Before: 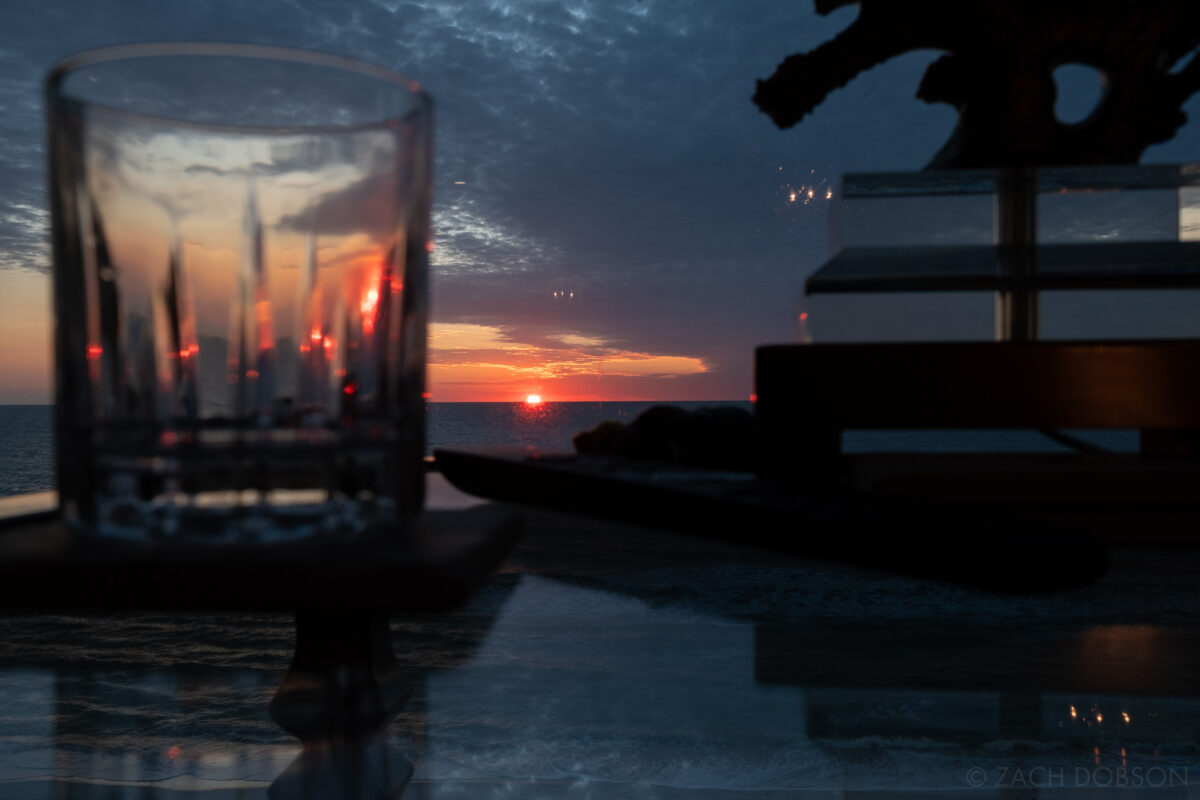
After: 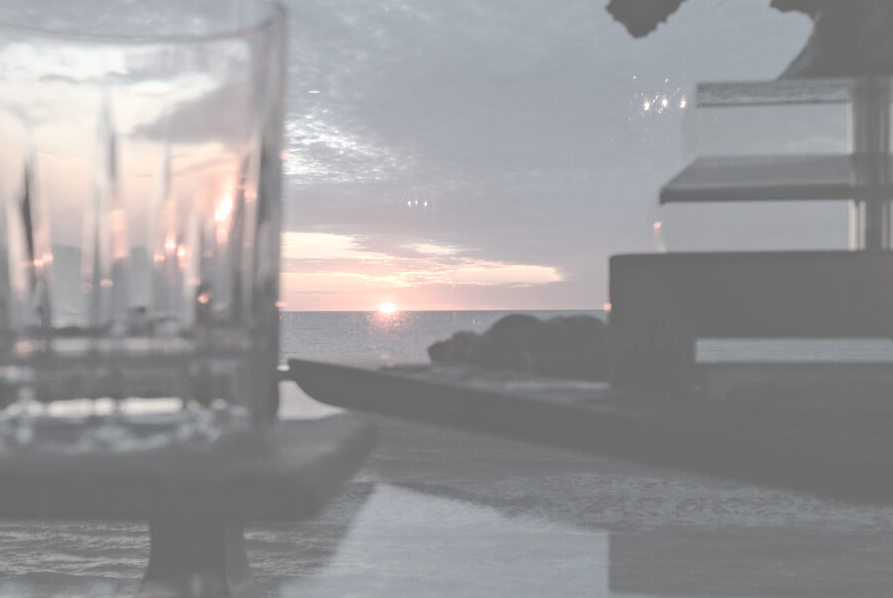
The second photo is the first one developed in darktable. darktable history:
haze removal: compatibility mode true, adaptive false
exposure: black level correction 0, exposure 1.095 EV, compensate highlight preservation false
crop and rotate: left 12.184%, top 11.397%, right 13.346%, bottom 13.774%
local contrast: on, module defaults
contrast brightness saturation: contrast -0.306, brightness 0.737, saturation -0.797
